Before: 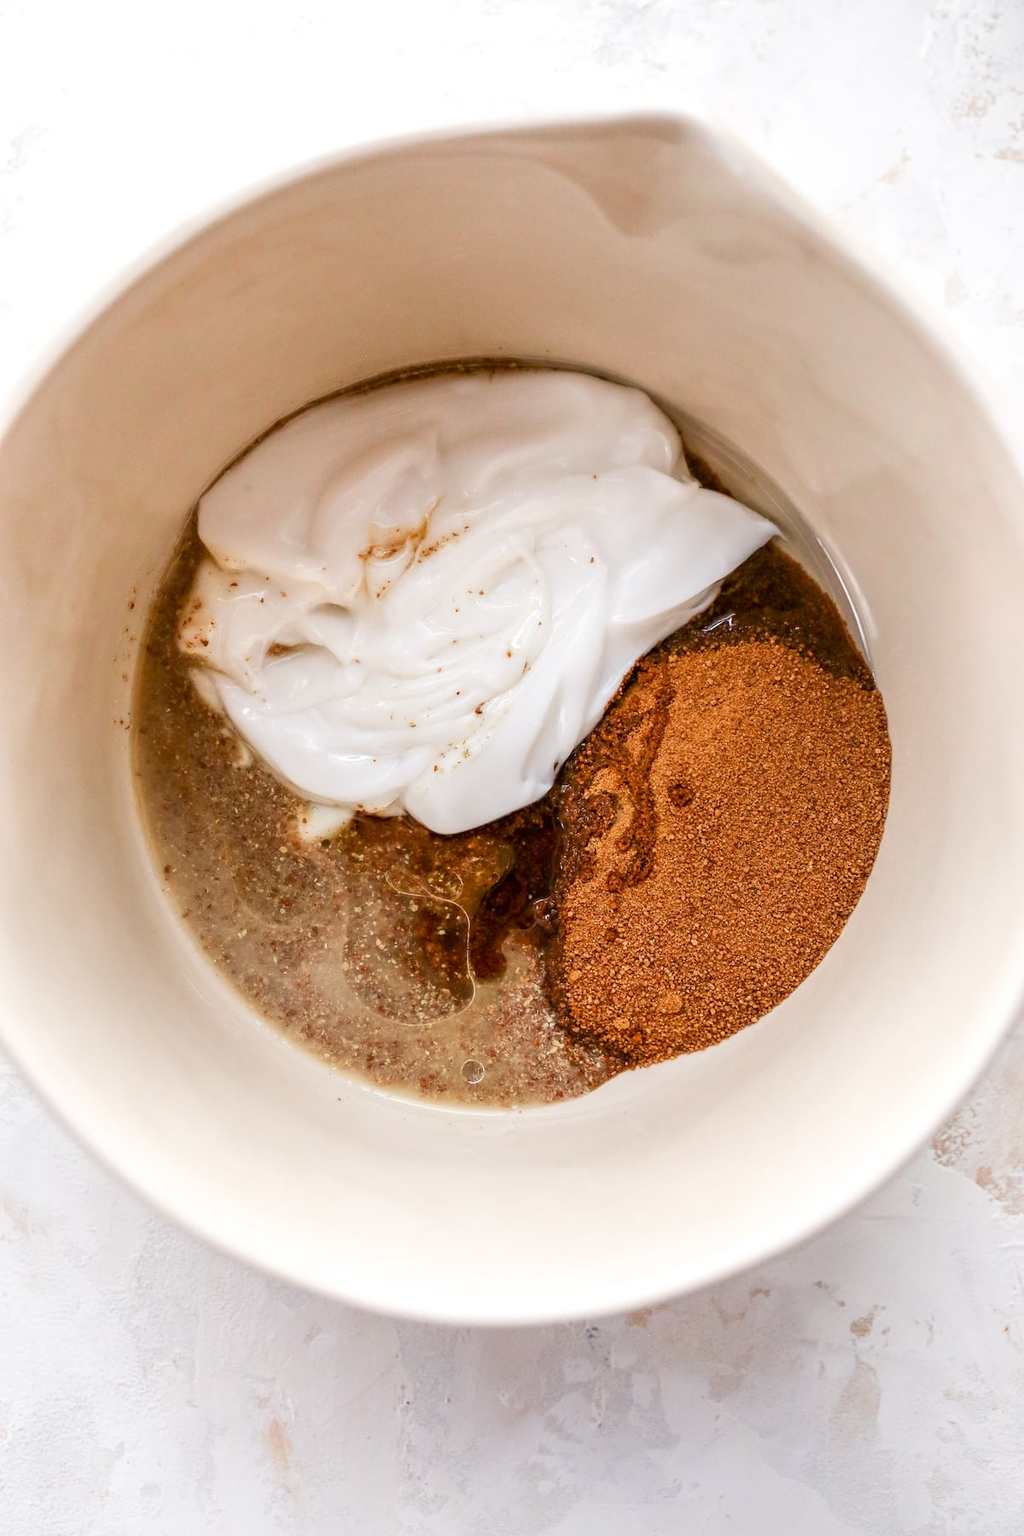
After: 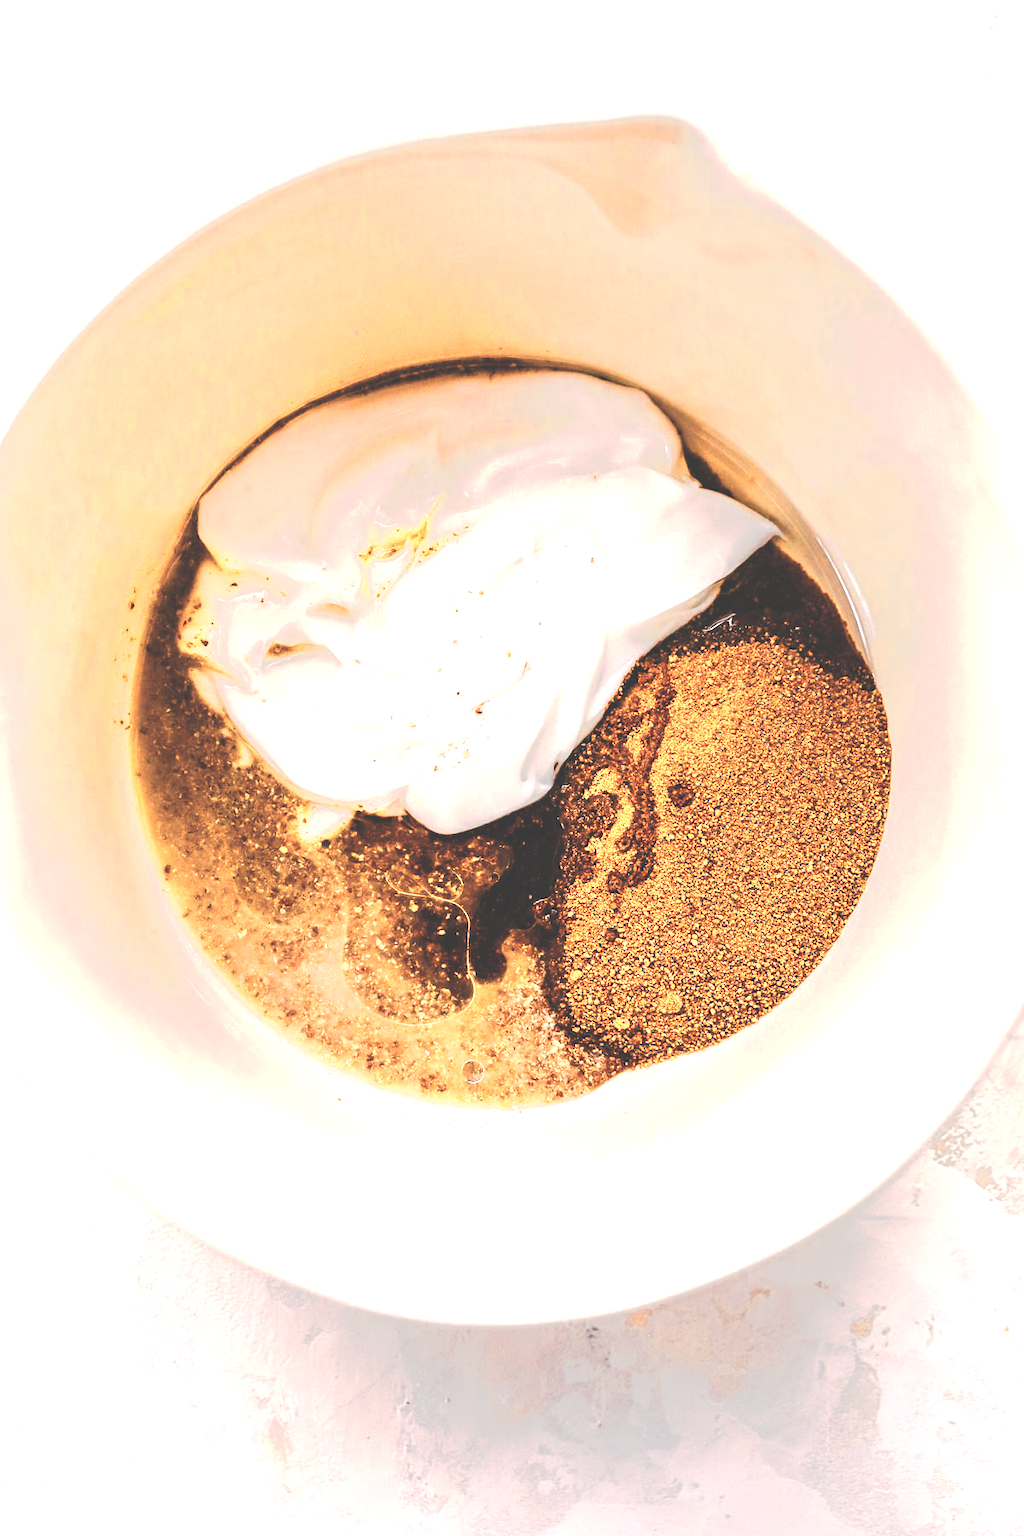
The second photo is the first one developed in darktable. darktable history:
color balance rgb: power › luminance -8.884%, highlights gain › chroma 1.612%, highlights gain › hue 56.82°, perceptual saturation grading › global saturation 40.115%, perceptual saturation grading › highlights -25.253%, perceptual saturation grading › mid-tones 35.13%, perceptual saturation grading › shadows 36.087%, perceptual brilliance grading › global brilliance 15.419%, perceptual brilliance grading › shadows -35.036%
exposure: compensate highlight preservation false
color zones: curves: ch0 [(0.018, 0.548) (0.224, 0.64) (0.425, 0.447) (0.675, 0.575) (0.732, 0.579)]; ch1 [(0.066, 0.487) (0.25, 0.5) (0.404, 0.43) (0.75, 0.421) (0.956, 0.421)]; ch2 [(0.044, 0.561) (0.215, 0.465) (0.399, 0.544) (0.465, 0.548) (0.614, 0.447) (0.724, 0.43) (0.882, 0.623) (0.956, 0.632)]
tone curve: curves: ch0 [(0, 0) (0.003, 0.241) (0.011, 0.241) (0.025, 0.242) (0.044, 0.246) (0.069, 0.25) (0.1, 0.251) (0.136, 0.256) (0.177, 0.275) (0.224, 0.293) (0.277, 0.326) (0.335, 0.38) (0.399, 0.449) (0.468, 0.525) (0.543, 0.606) (0.623, 0.683) (0.709, 0.751) (0.801, 0.824) (0.898, 0.871) (1, 1)], preserve colors none
contrast brightness saturation: brightness 0.142
